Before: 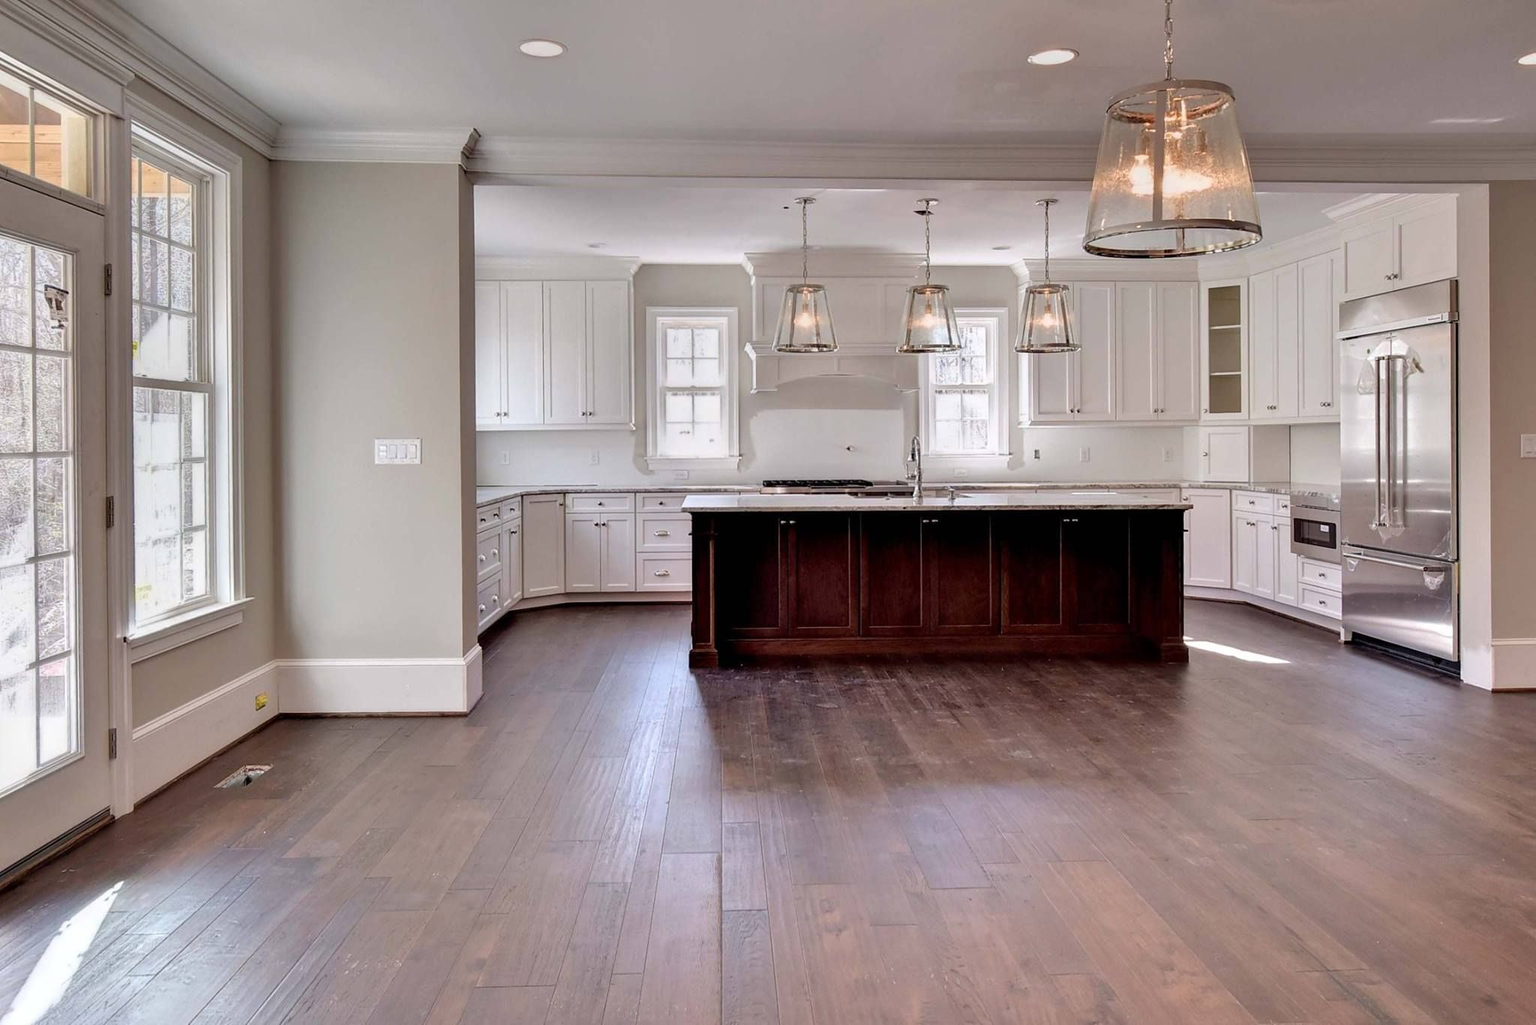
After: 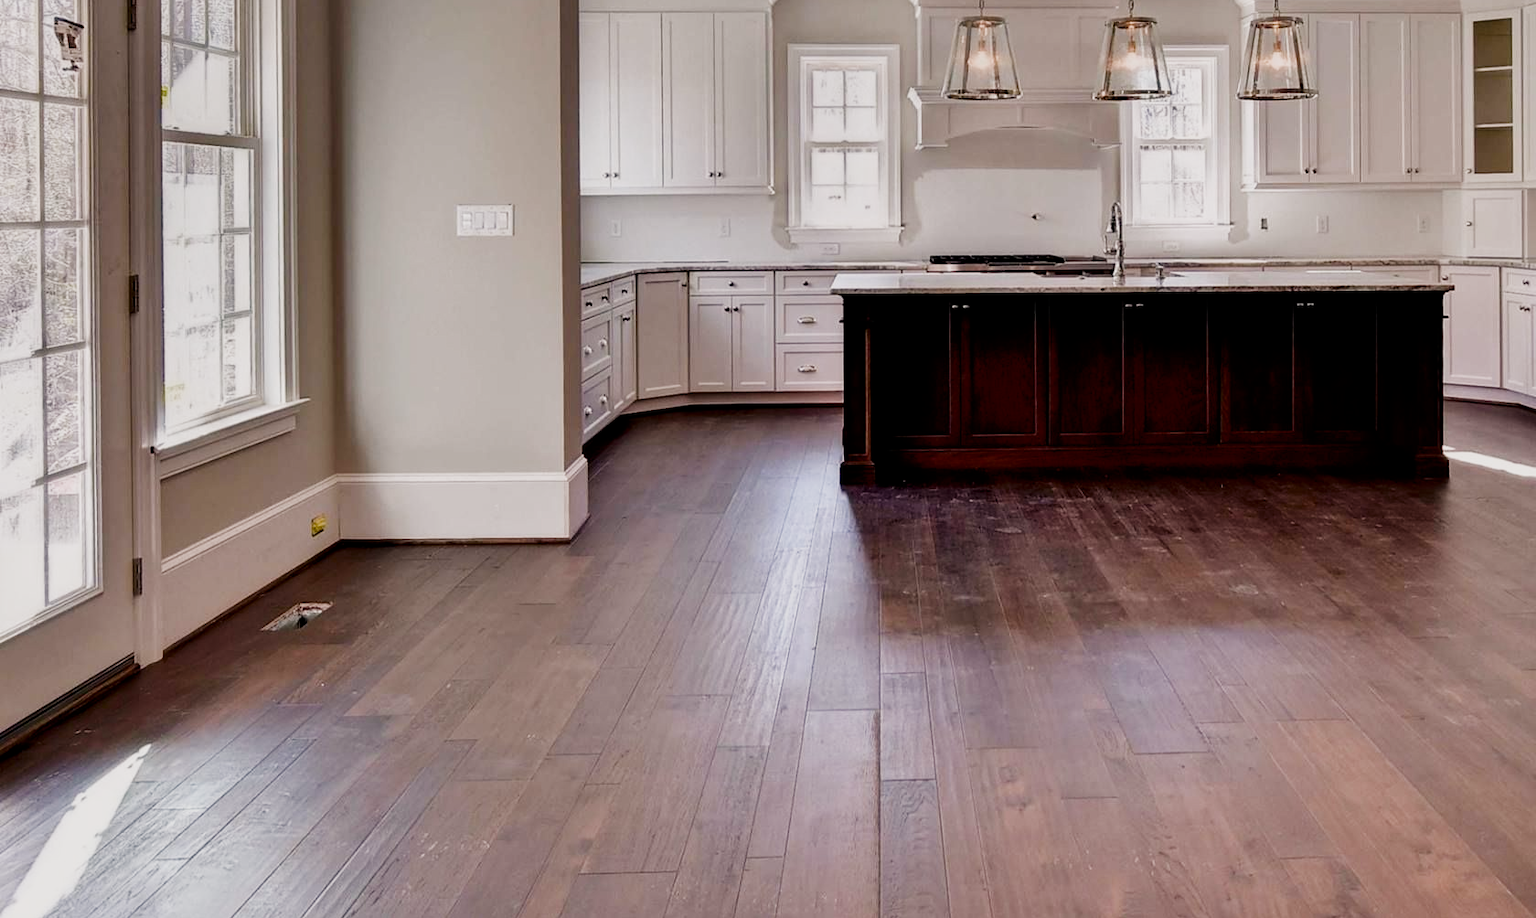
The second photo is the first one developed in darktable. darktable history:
contrast brightness saturation: contrast 0.196, brightness -0.101, saturation 0.104
filmic rgb: black relative exposure -7.65 EV, white relative exposure 4.56 EV, hardness 3.61, contrast 1.052, preserve chrominance RGB euclidean norm (legacy), color science v4 (2020)
color balance rgb: highlights gain › chroma 1.7%, highlights gain › hue 57.43°, linear chroma grading › global chroma 8.831%, perceptual saturation grading › global saturation 16.403%
crop: top 26.418%, right 17.96%
